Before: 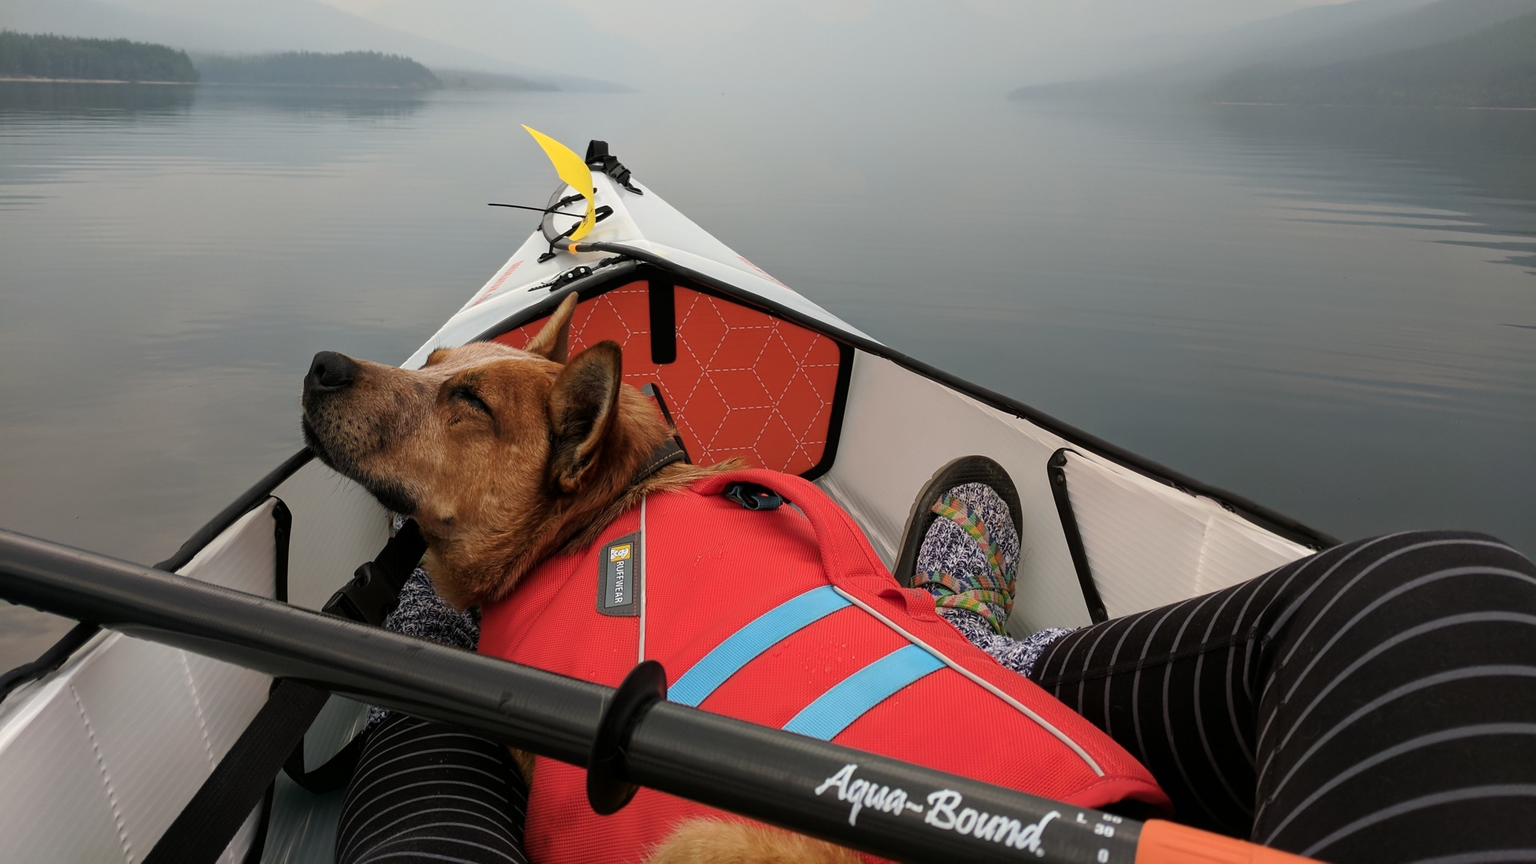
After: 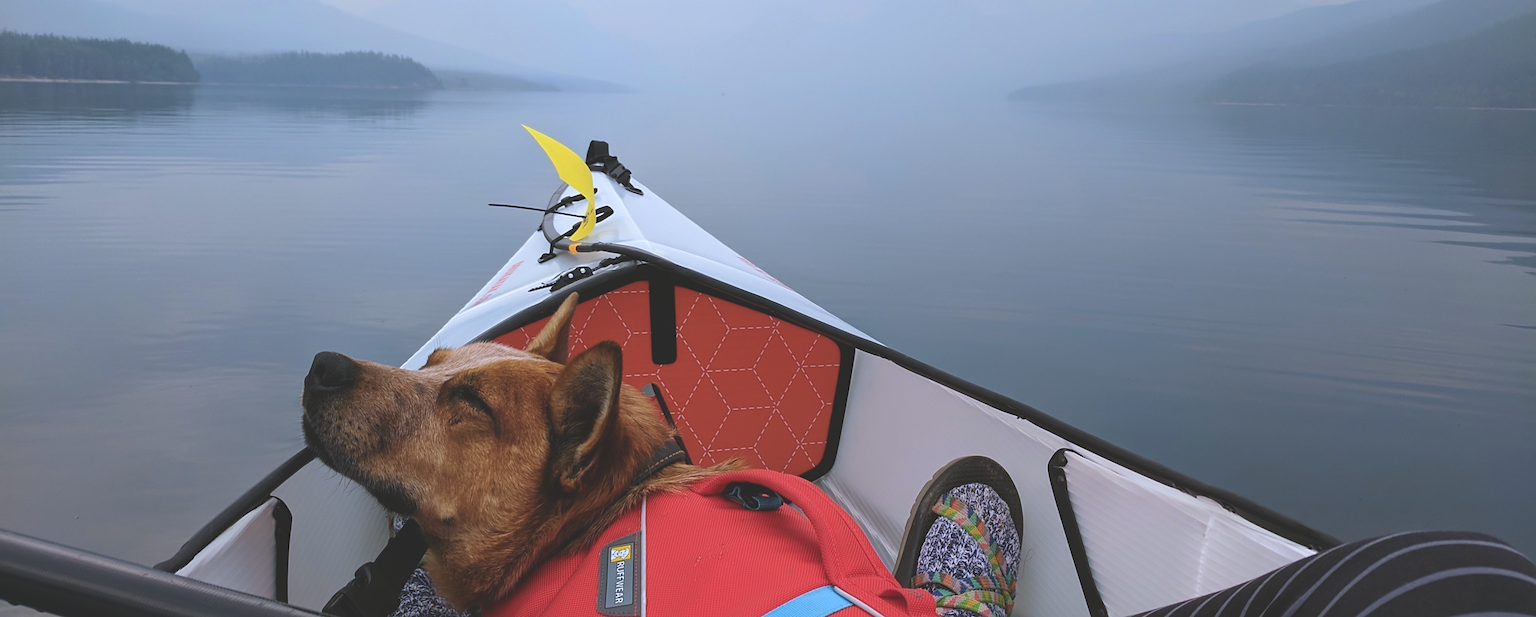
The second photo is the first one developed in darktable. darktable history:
sharpen: amount 0.2
crop: bottom 28.576%
velvia: on, module defaults
white balance: red 0.948, green 1.02, blue 1.176
exposure: black level correction -0.025, exposure -0.117 EV, compensate highlight preservation false
